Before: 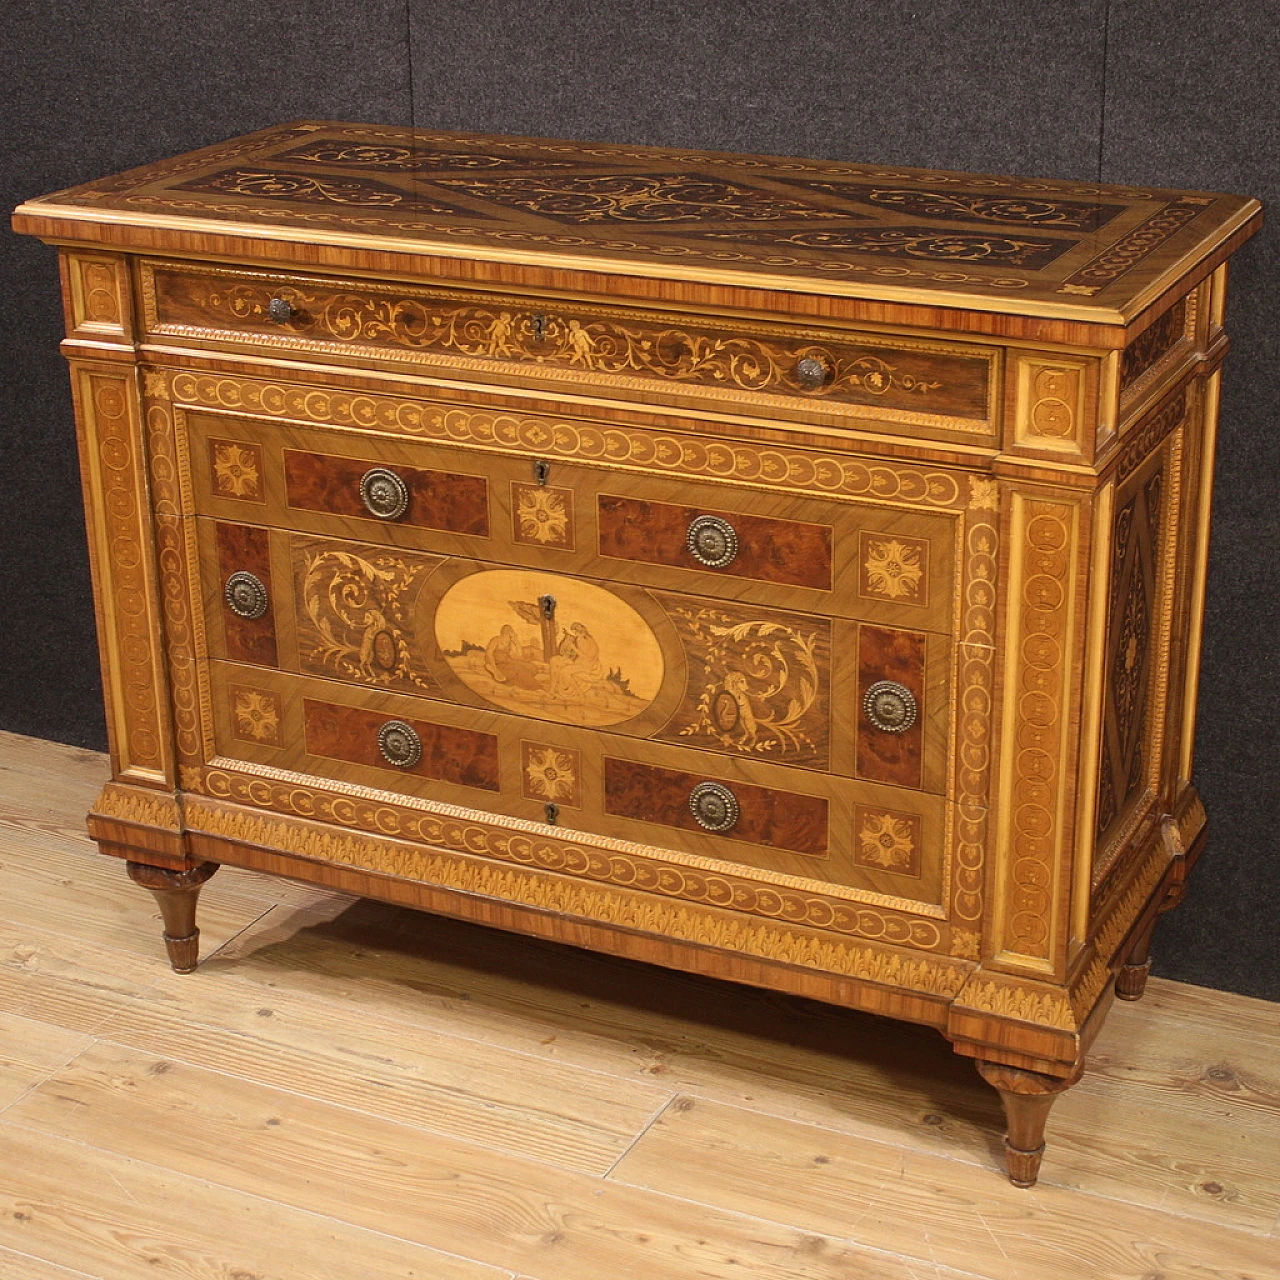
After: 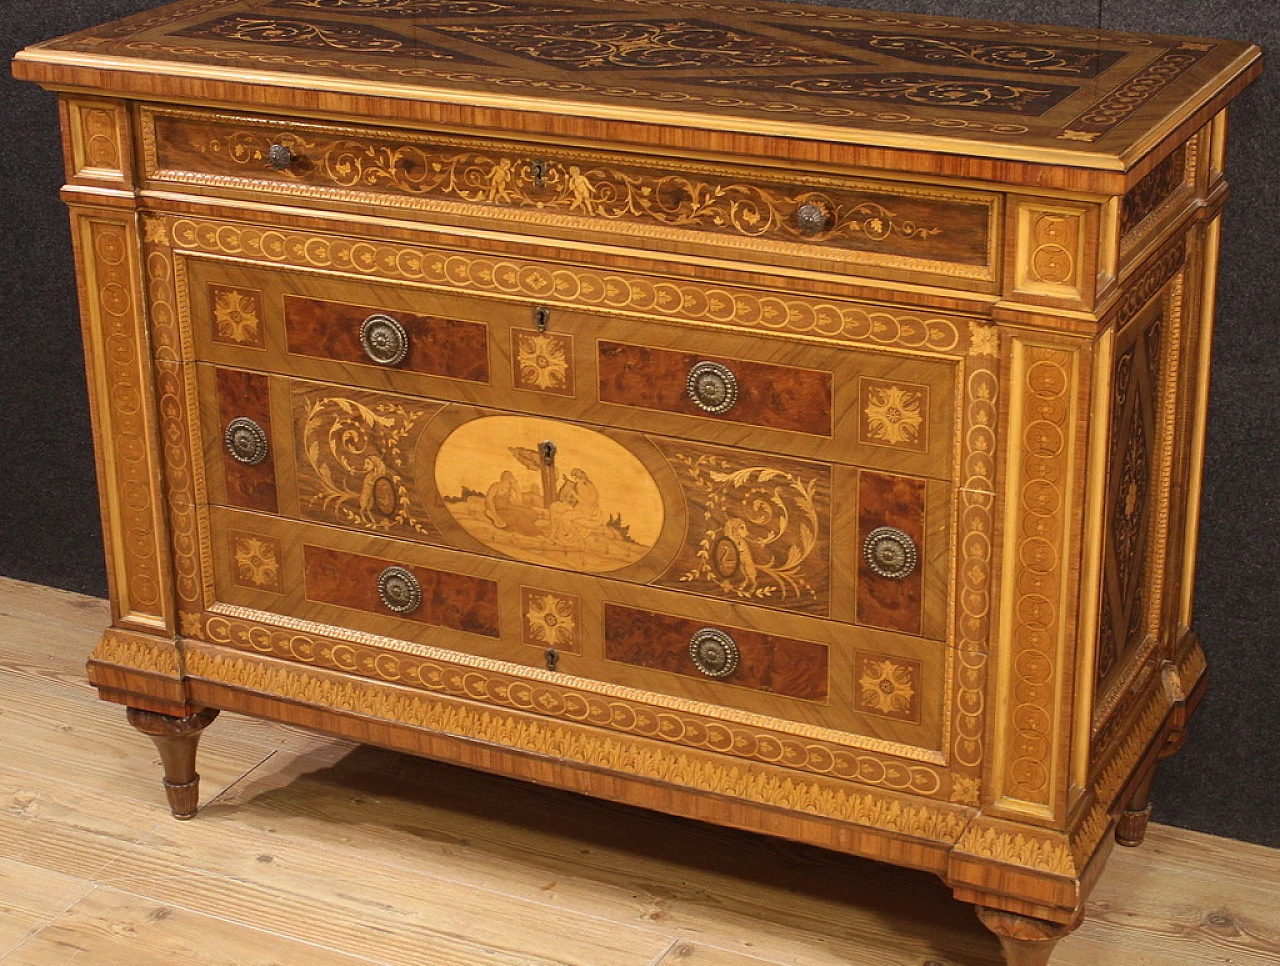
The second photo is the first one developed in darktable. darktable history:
crop and rotate: top 12.086%, bottom 12.416%
